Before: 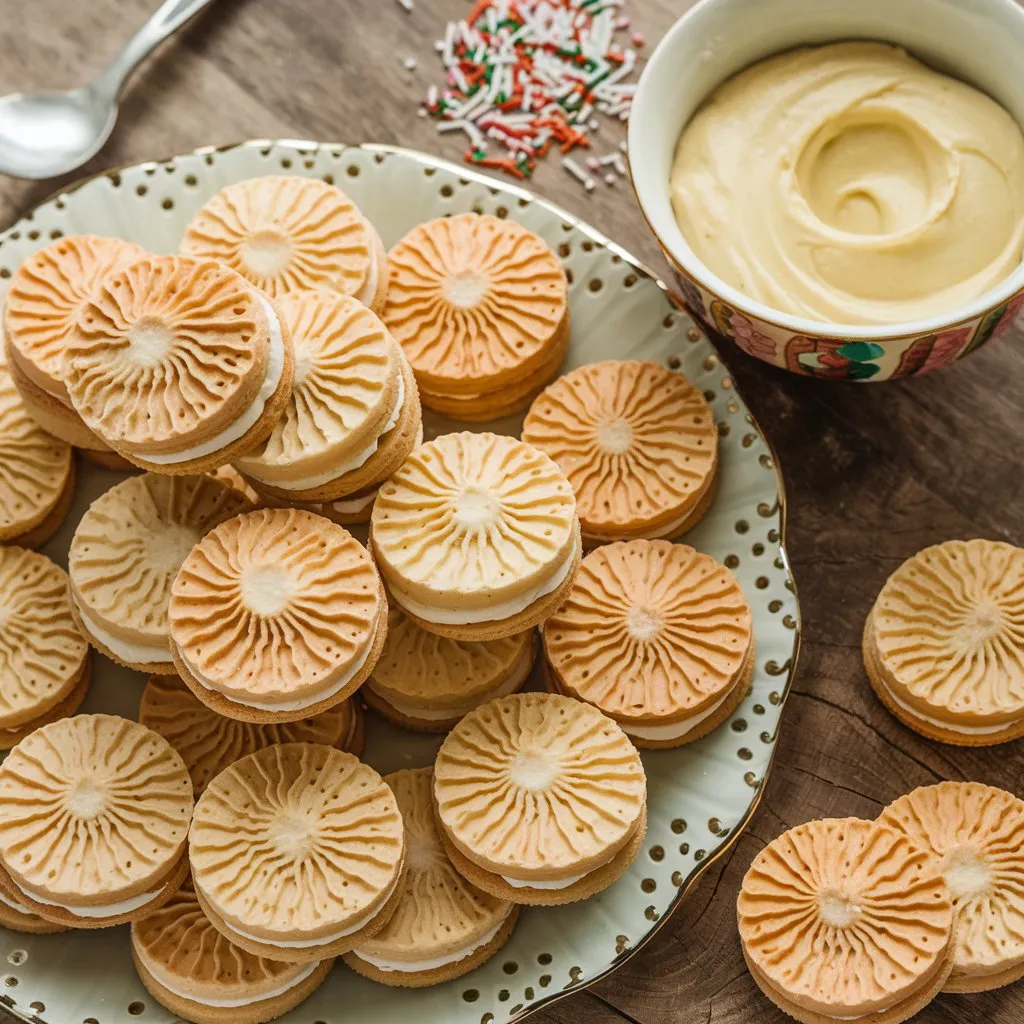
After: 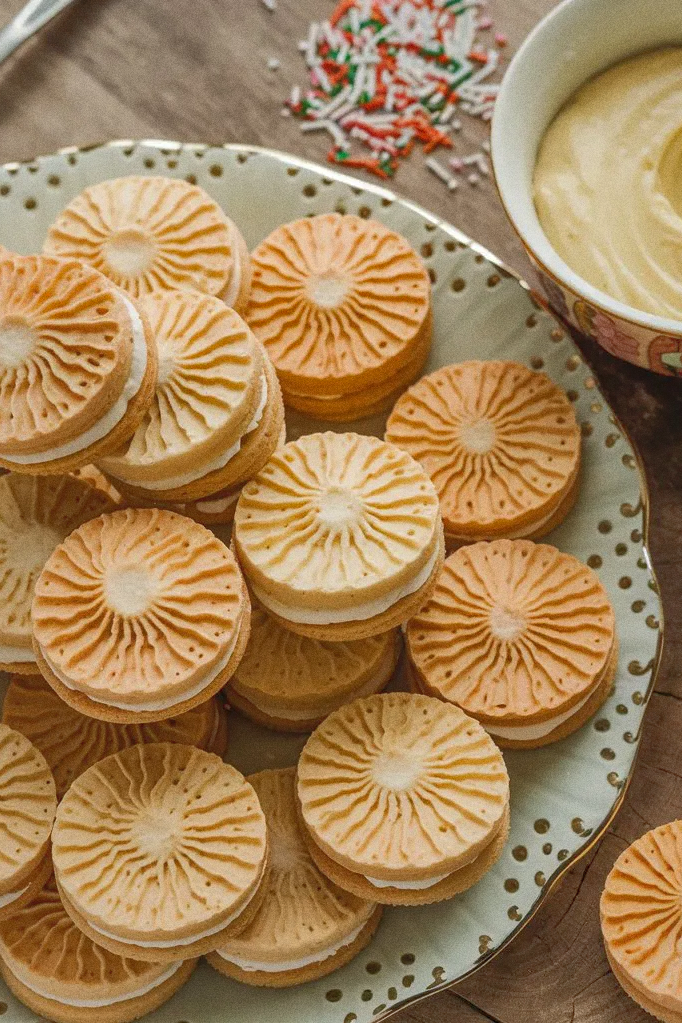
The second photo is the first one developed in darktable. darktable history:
shadows and highlights: shadows 60, highlights -60
grain: strength 26%
crop and rotate: left 13.409%, right 19.924%
